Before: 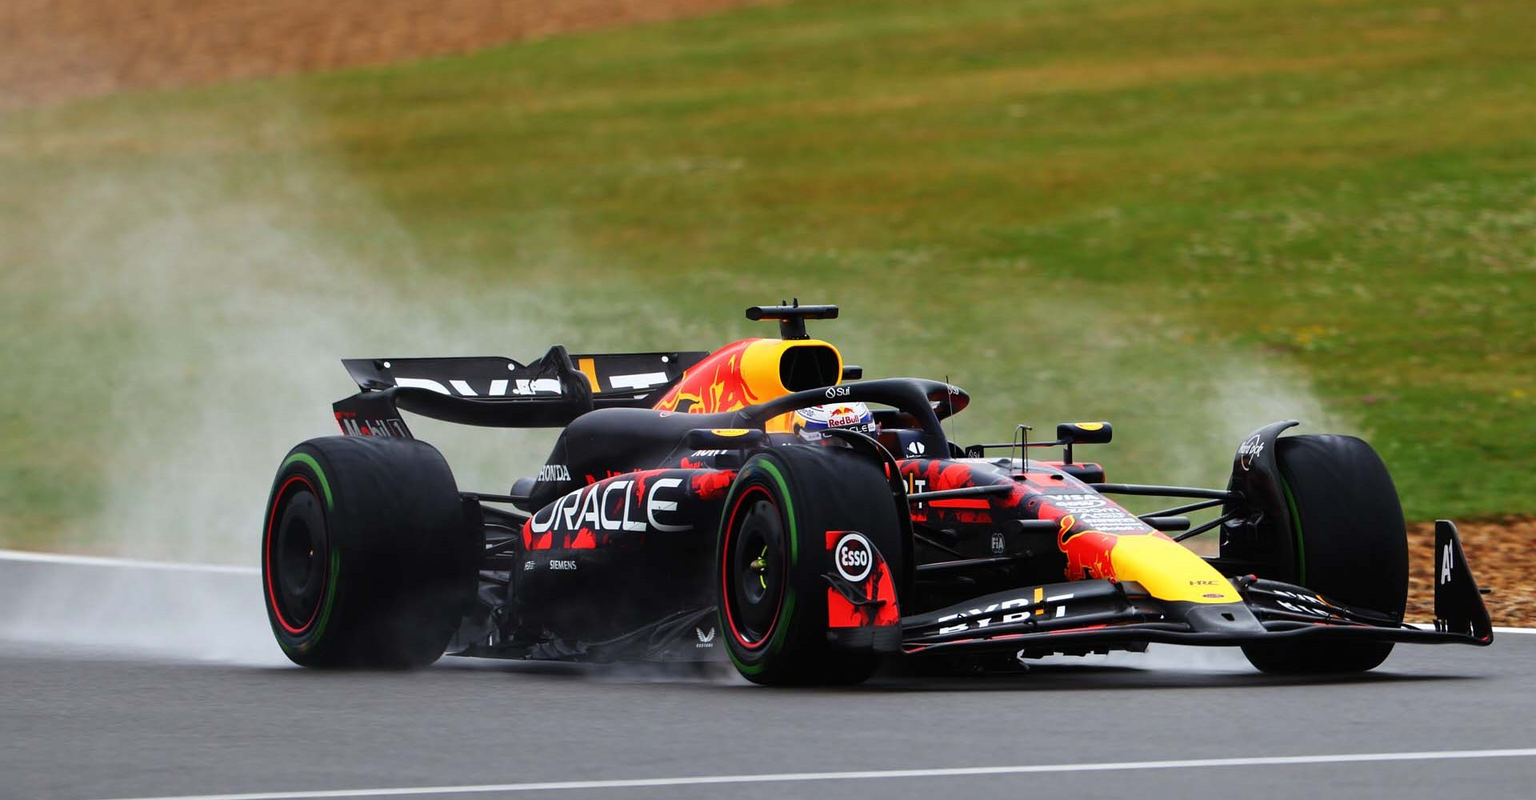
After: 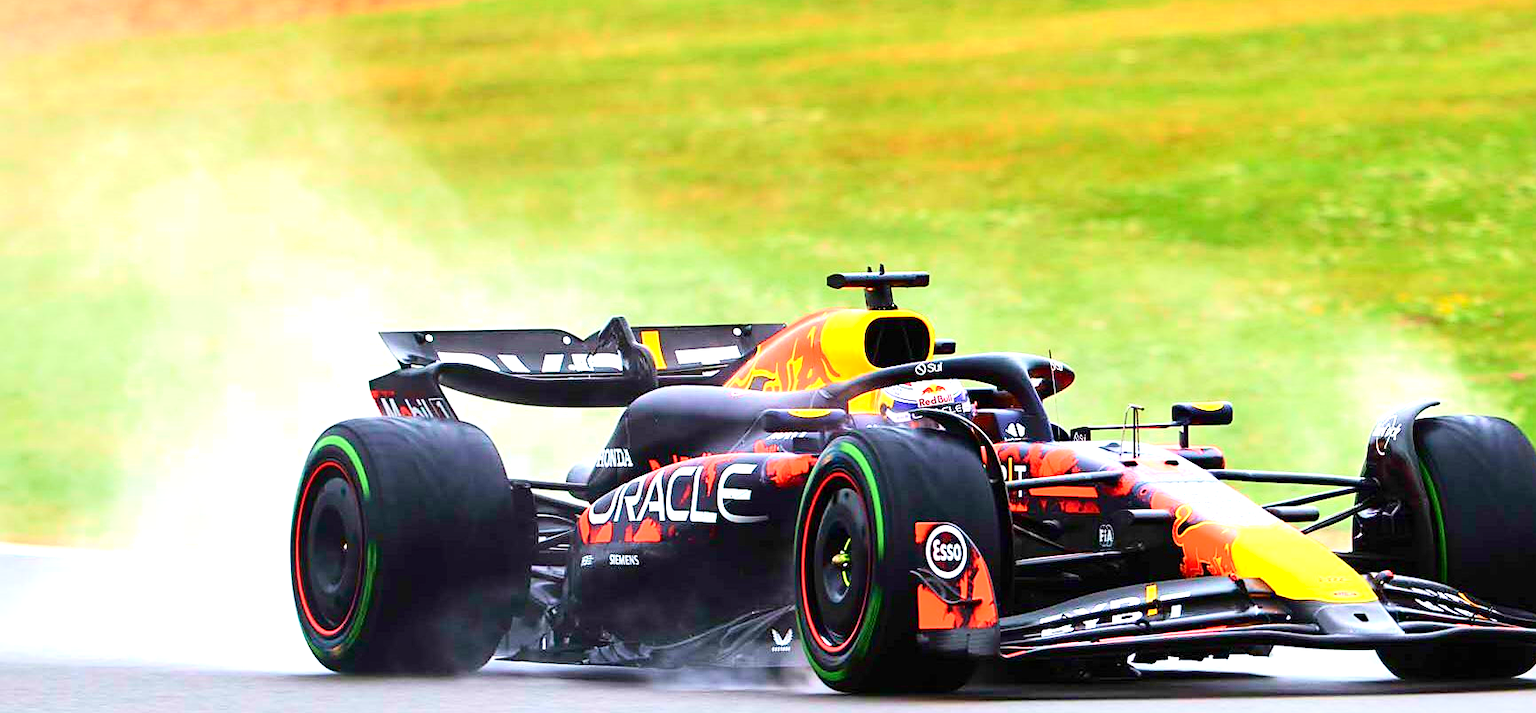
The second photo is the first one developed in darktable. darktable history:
crop: top 7.535%, right 9.775%, bottom 11.913%
exposure: black level correction 0.001, exposure 1.71 EV, compensate highlight preservation false
sharpen: radius 1.911, amount 0.414, threshold 1.673
contrast brightness saturation: contrast 0.099, brightness 0.018, saturation 0.019
shadows and highlights: shadows 37.59, highlights -28.11, highlights color adjustment 39.47%, soften with gaussian
velvia: on, module defaults
tone curve: curves: ch0 [(0, 0) (0.091, 0.077) (0.389, 0.458) (0.745, 0.82) (0.856, 0.899) (0.92, 0.938) (1, 0.973)]; ch1 [(0, 0) (0.437, 0.404) (0.5, 0.5) (0.529, 0.55) (0.58, 0.6) (0.616, 0.649) (1, 1)]; ch2 [(0, 0) (0.442, 0.415) (0.5, 0.5) (0.535, 0.557) (0.585, 0.62) (1, 1)], color space Lab, independent channels, preserve colors none
